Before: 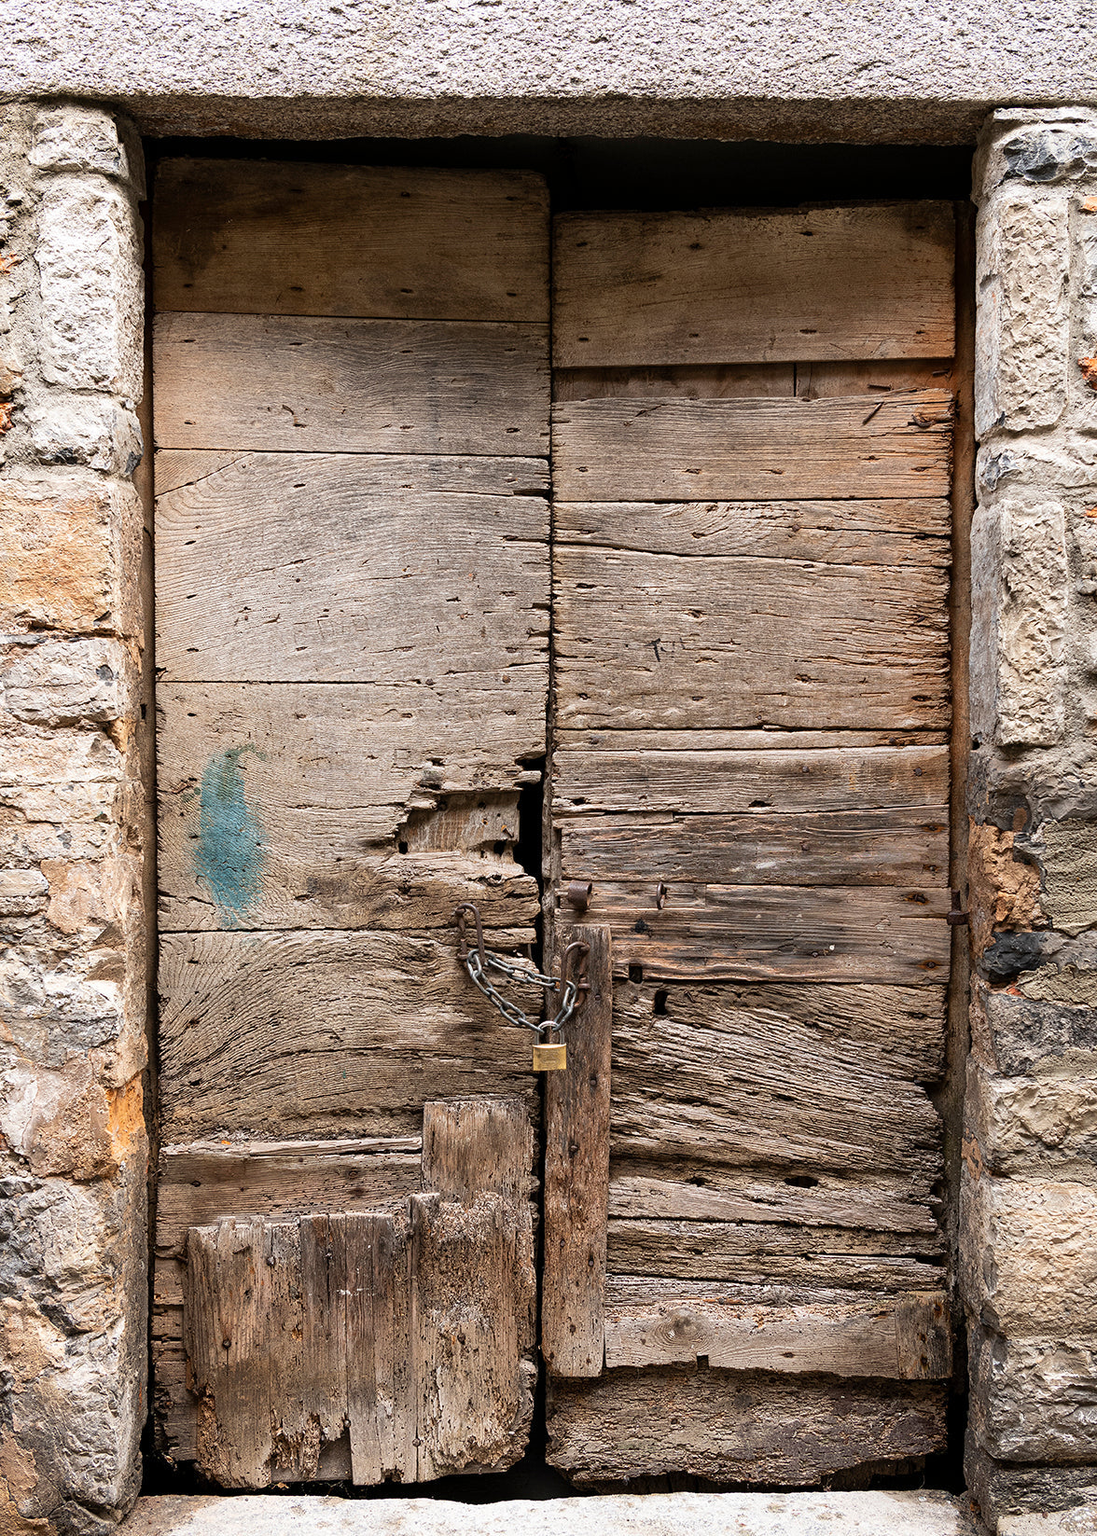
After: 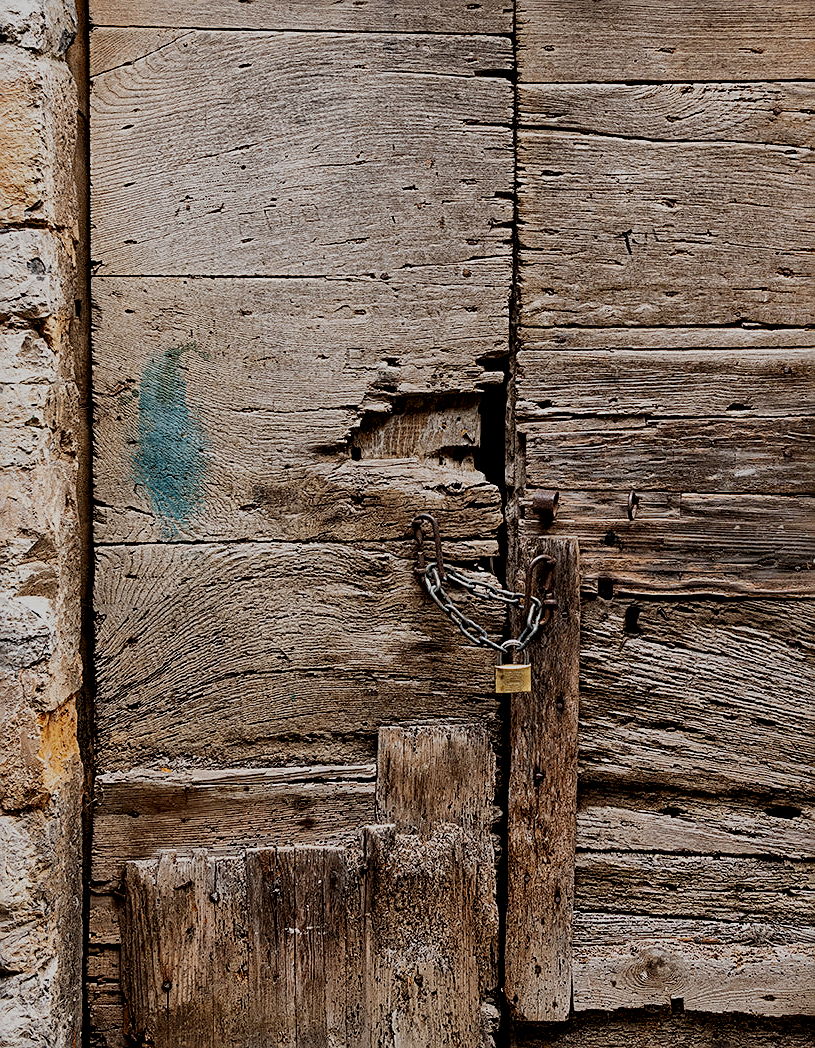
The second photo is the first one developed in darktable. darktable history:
sharpen: on, module defaults
crop: left 6.488%, top 27.668%, right 24.183%, bottom 8.656%
filmic rgb: middle gray luminance 29%, black relative exposure -10.3 EV, white relative exposure 5.5 EV, threshold 6 EV, target black luminance 0%, hardness 3.95, latitude 2.04%, contrast 1.132, highlights saturation mix 5%, shadows ↔ highlights balance 15.11%, add noise in highlights 0, preserve chrominance no, color science v3 (2019), use custom middle-gray values true, iterations of high-quality reconstruction 0, contrast in highlights soft, enable highlight reconstruction true
local contrast: mode bilateral grid, contrast 25, coarseness 50, detail 123%, midtone range 0.2
